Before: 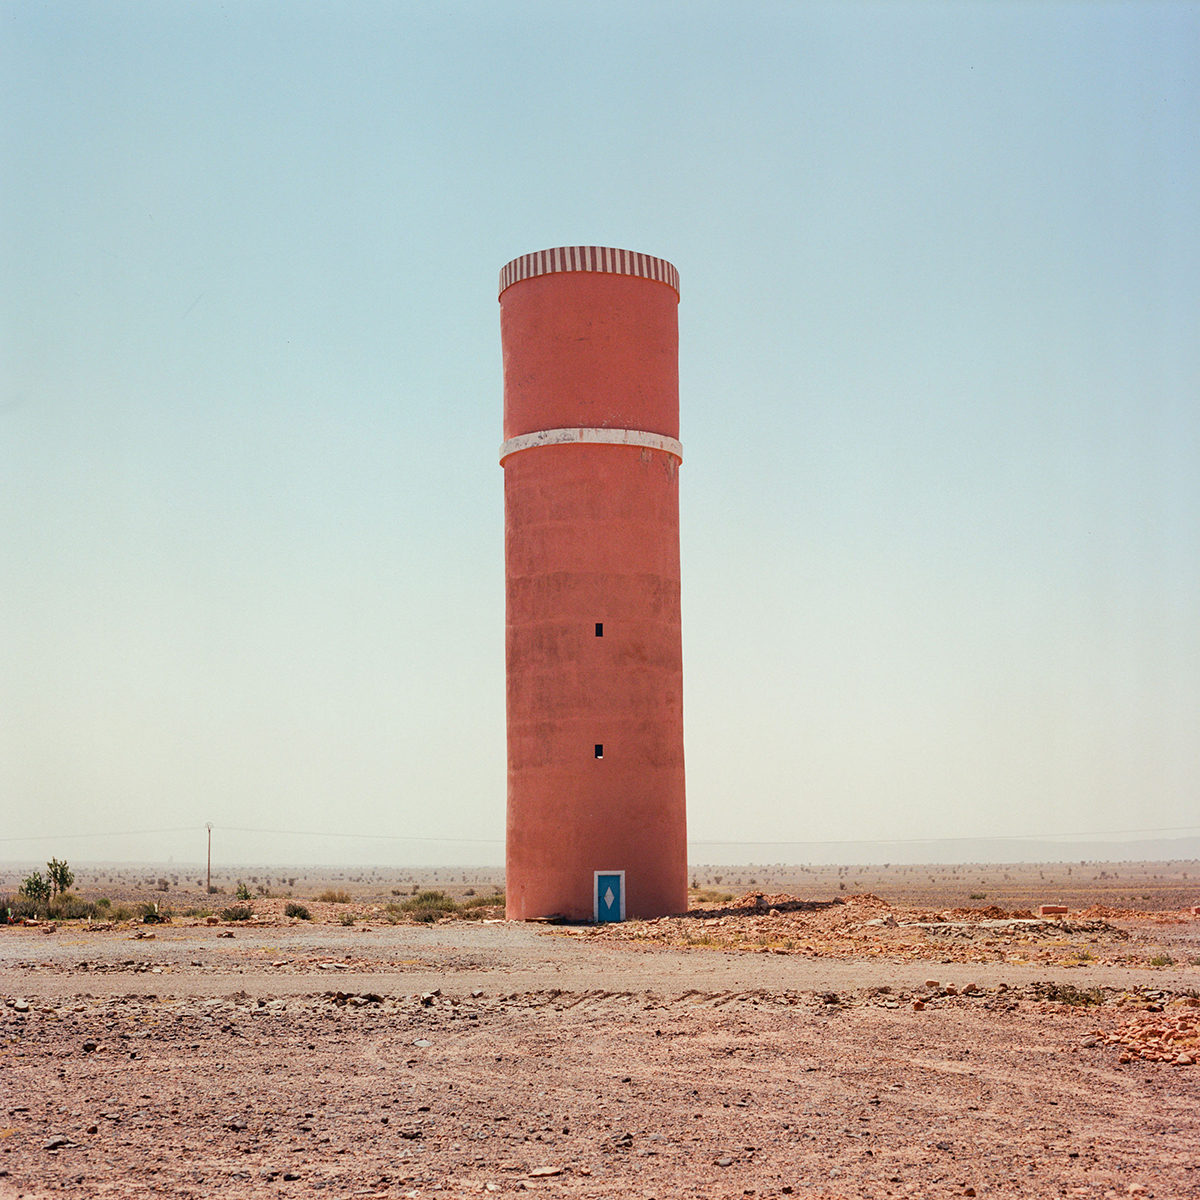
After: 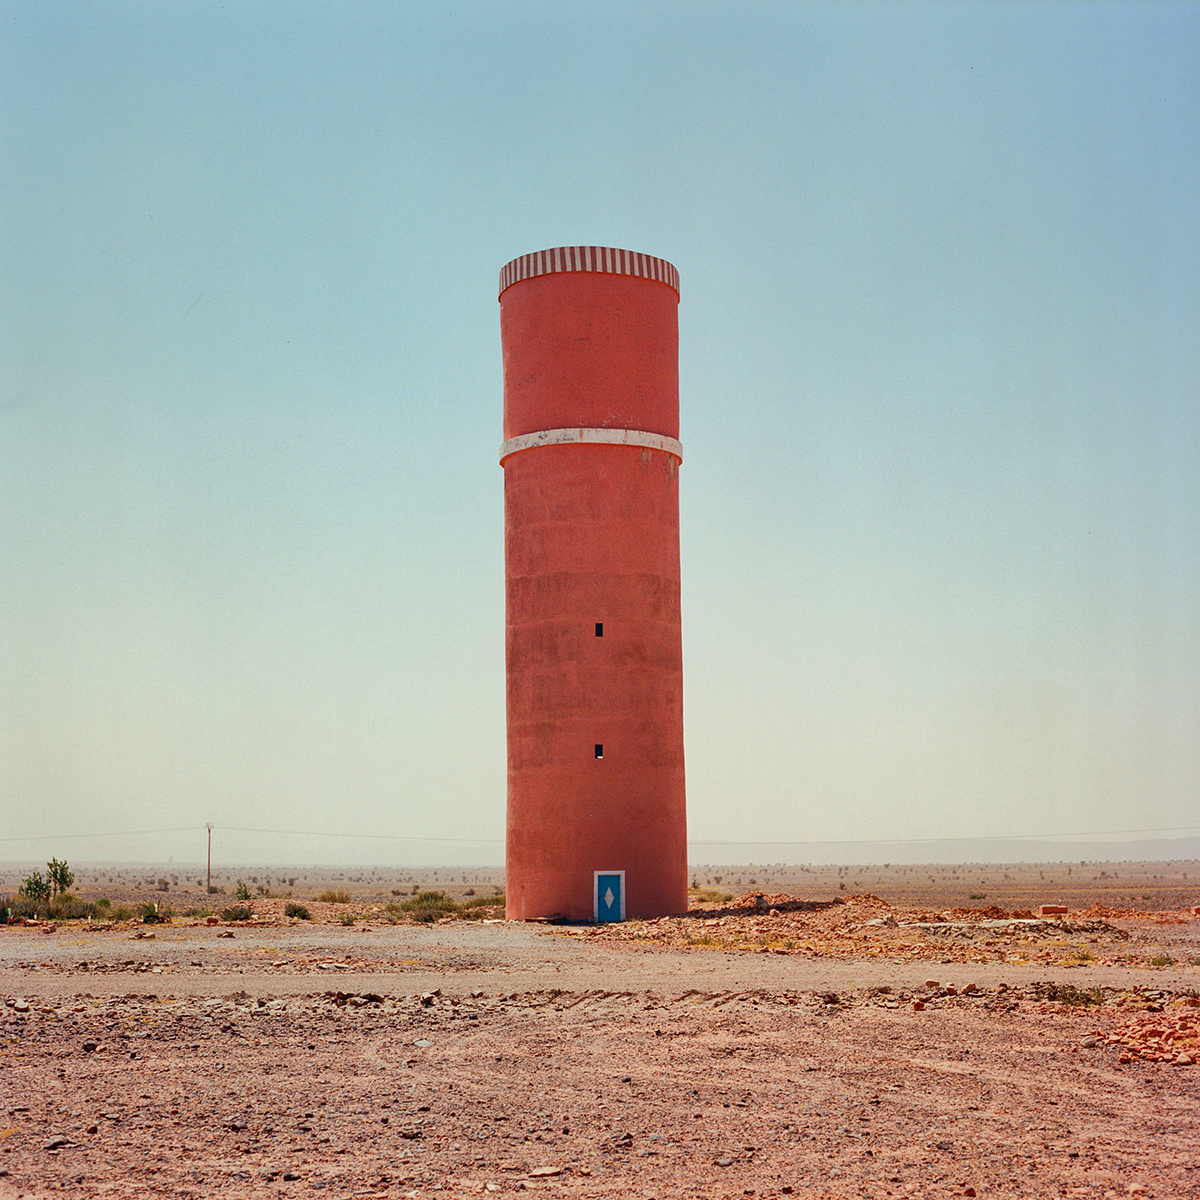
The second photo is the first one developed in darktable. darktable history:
shadows and highlights: on, module defaults
contrast brightness saturation: contrast 0.13, brightness -0.05, saturation 0.16
exposure: exposure -0.01 EV, compensate highlight preservation false
